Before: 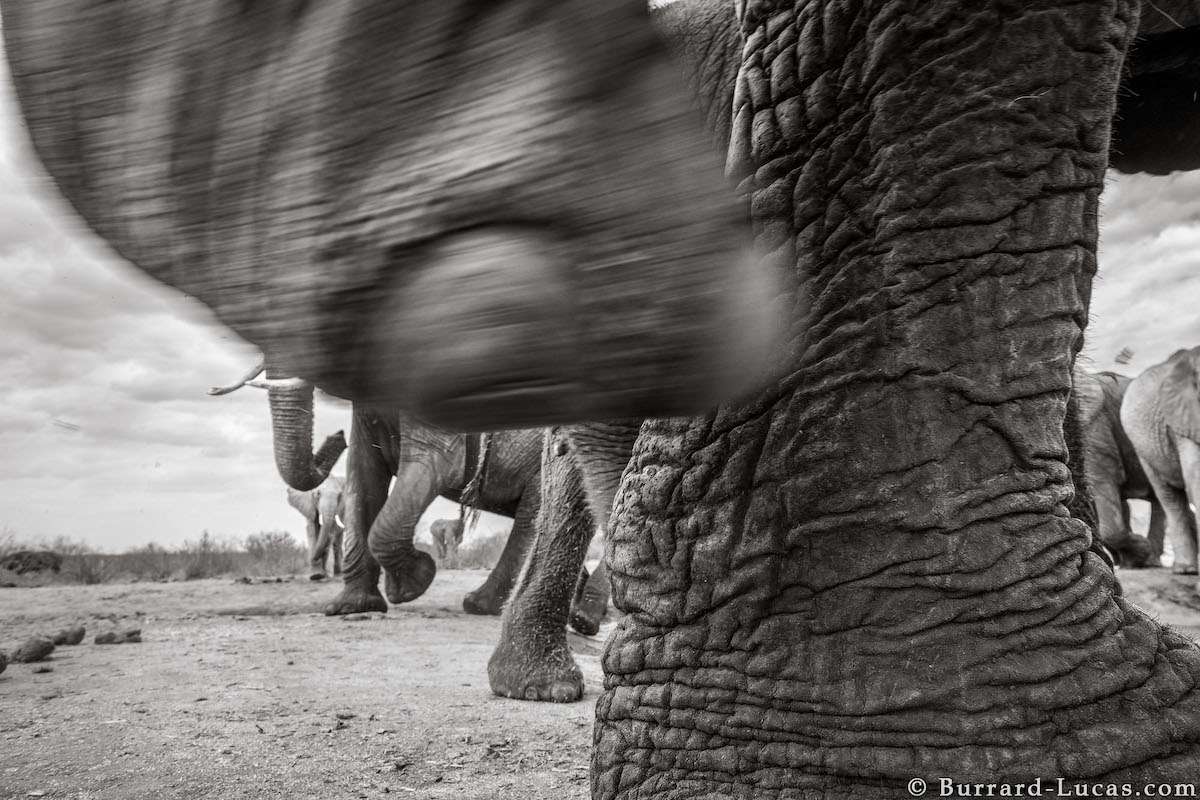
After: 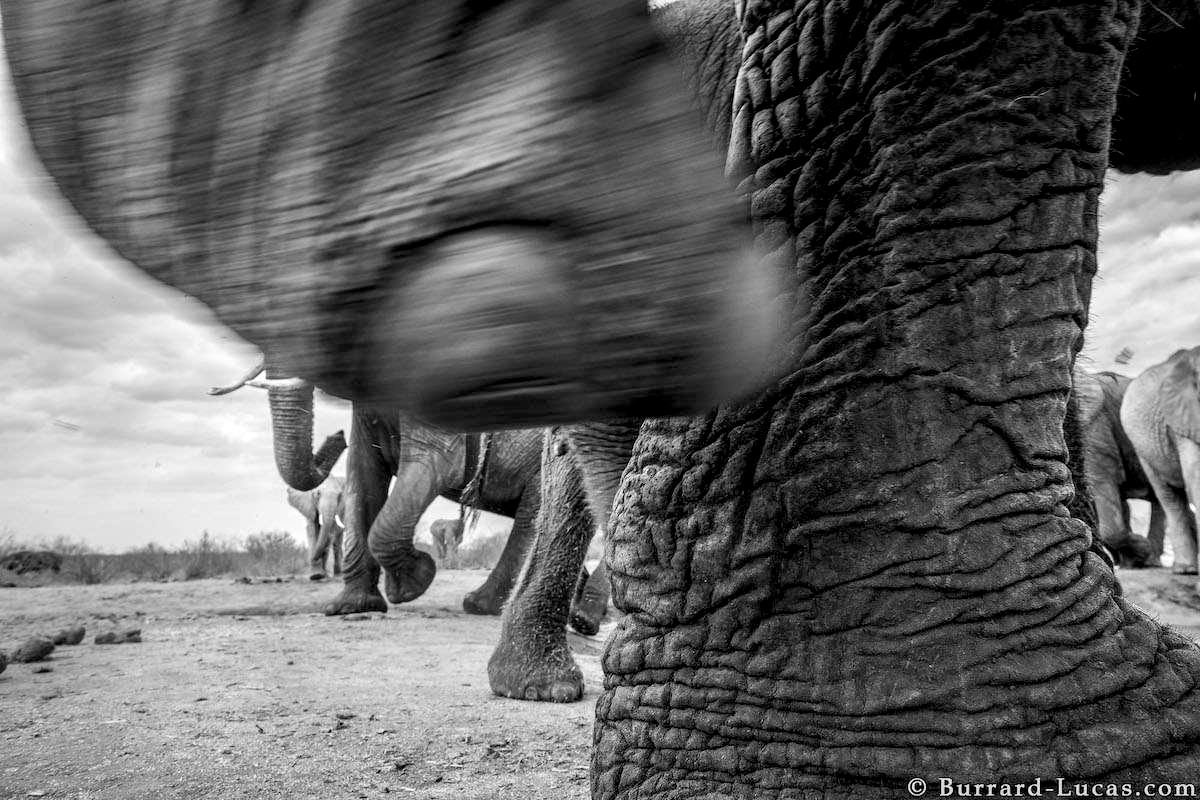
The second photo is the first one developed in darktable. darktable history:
exposure: black level correction 0.009, exposure 0.119 EV, compensate highlight preservation false
monochrome: size 1
